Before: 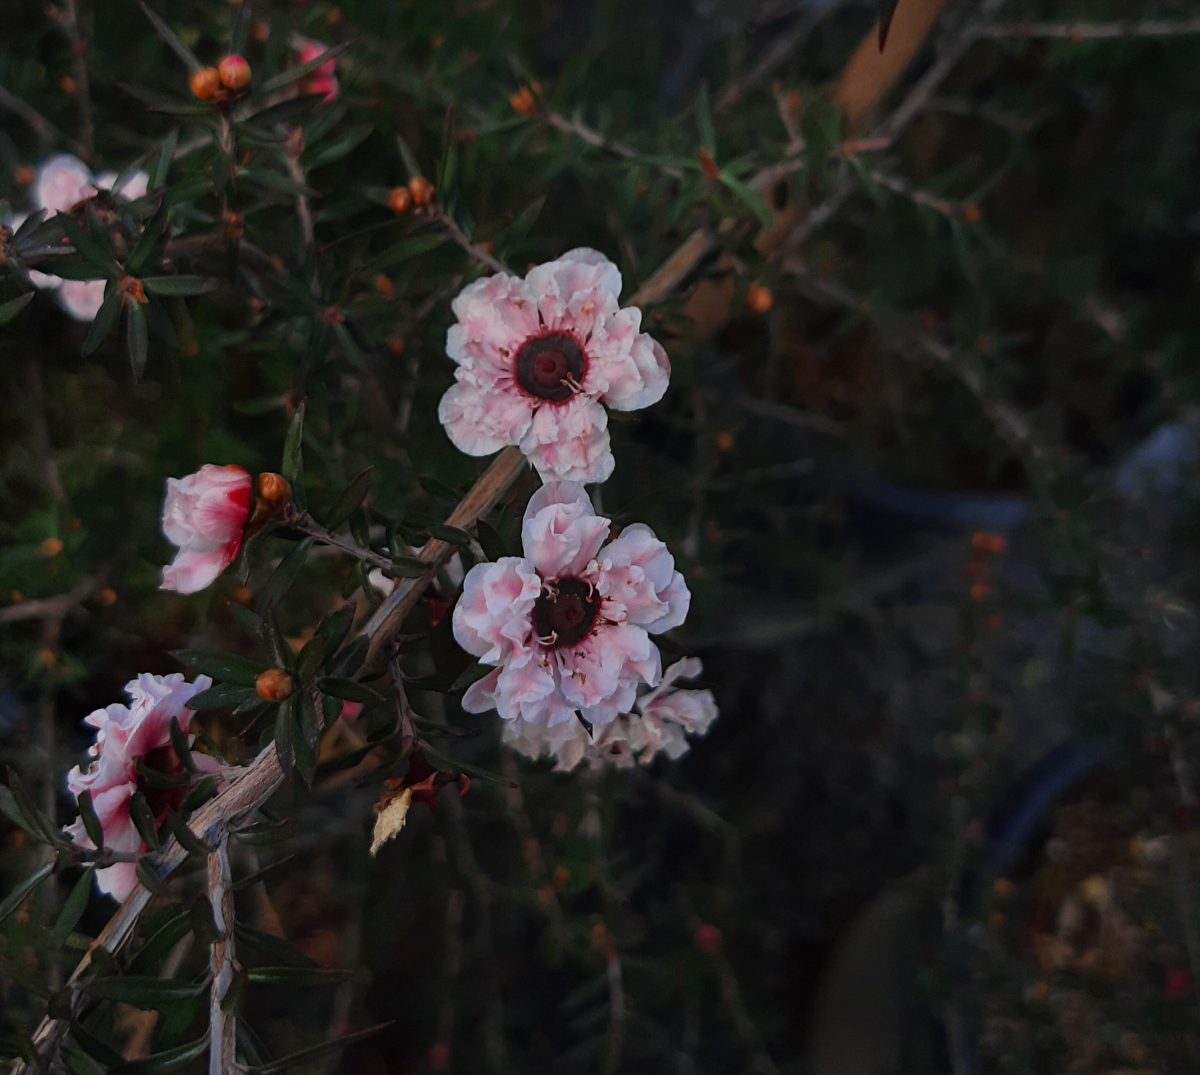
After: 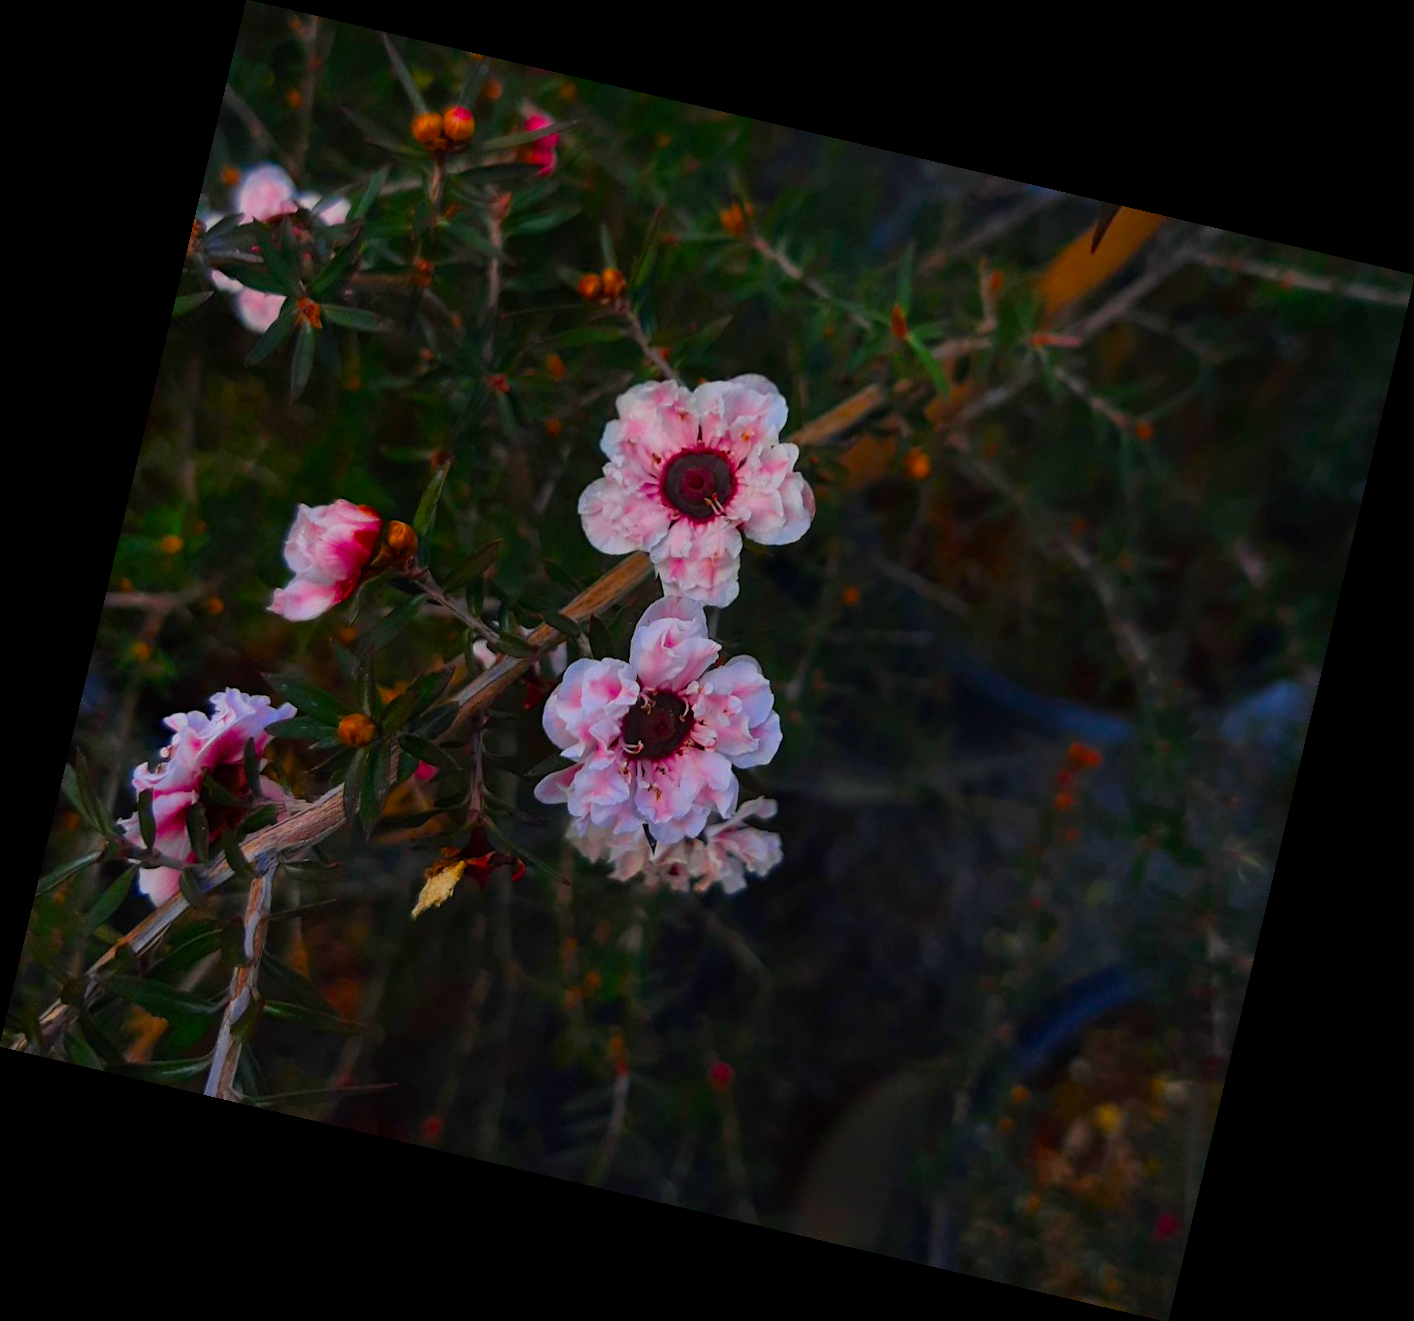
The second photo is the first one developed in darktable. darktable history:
rotate and perspective: rotation 13.27°, automatic cropping off
color balance rgb: perceptual saturation grading › global saturation 100%
